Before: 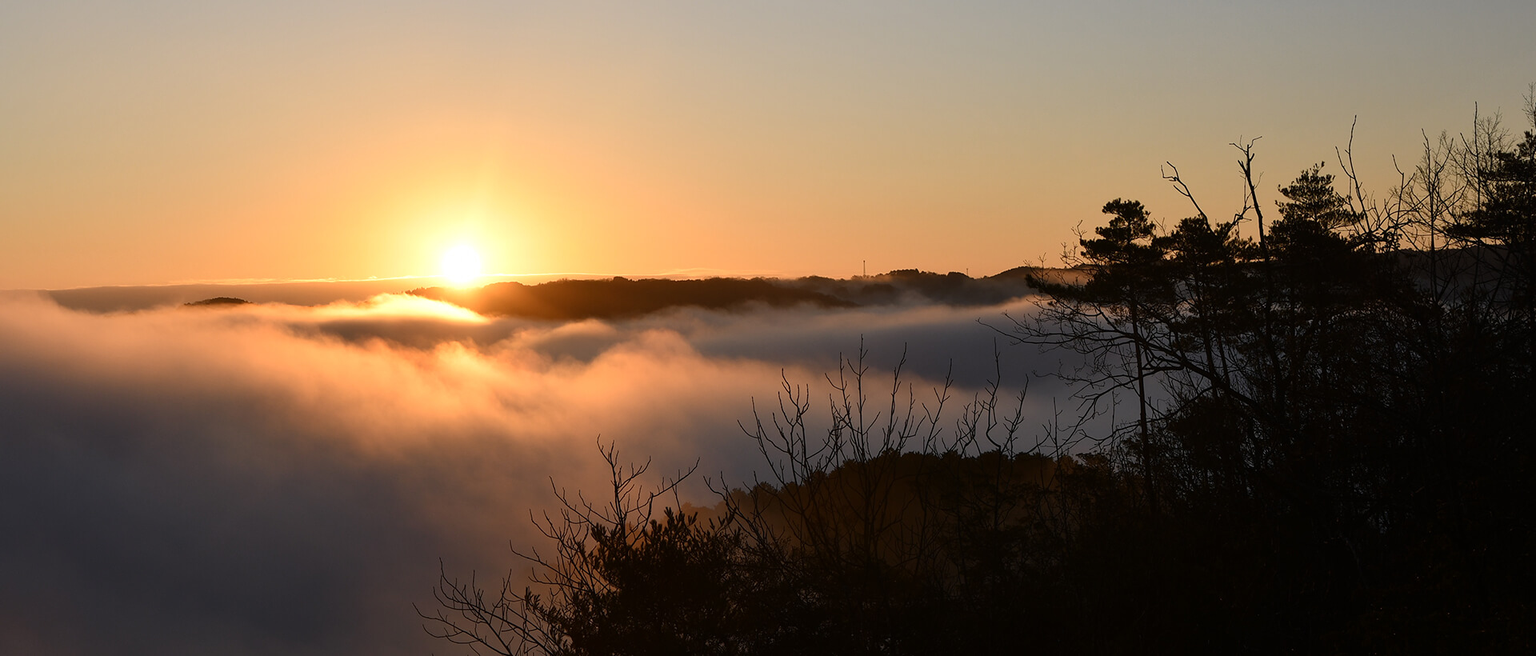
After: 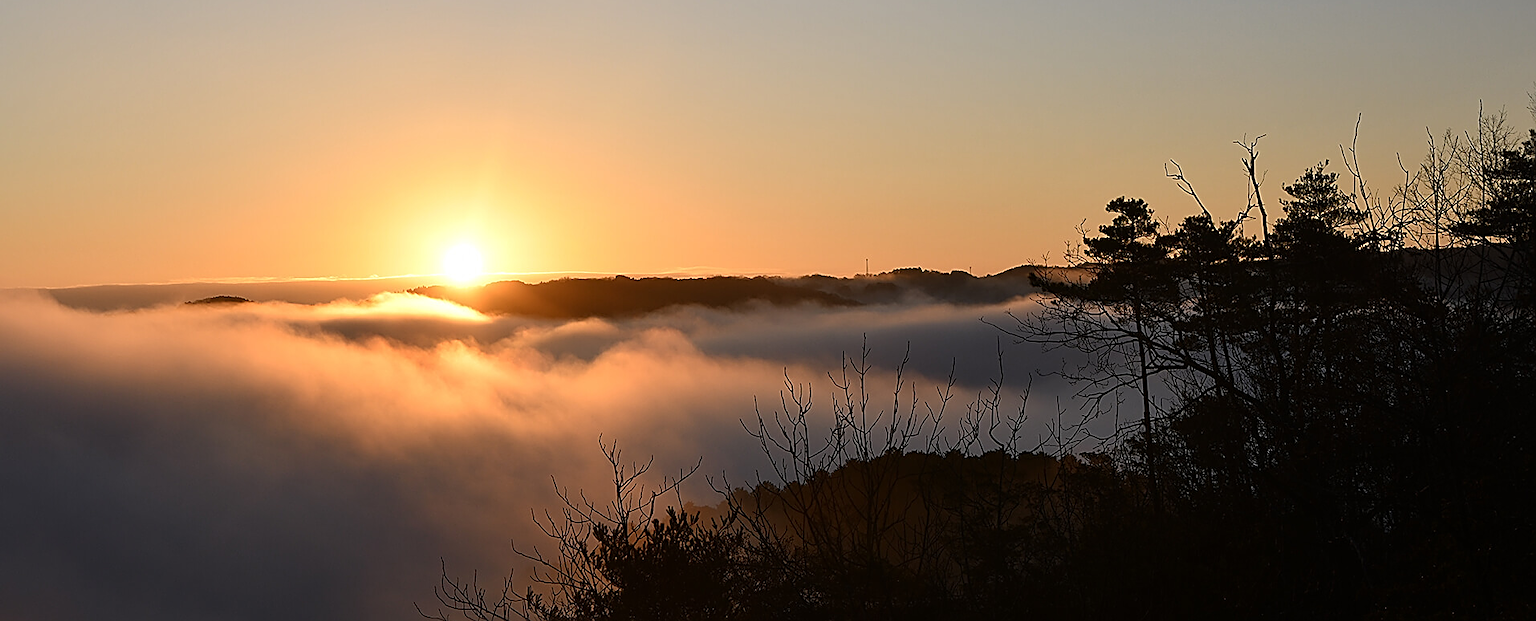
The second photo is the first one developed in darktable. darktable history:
sharpen: amount 0.901
crop: top 0.448%, right 0.264%, bottom 5.045%
